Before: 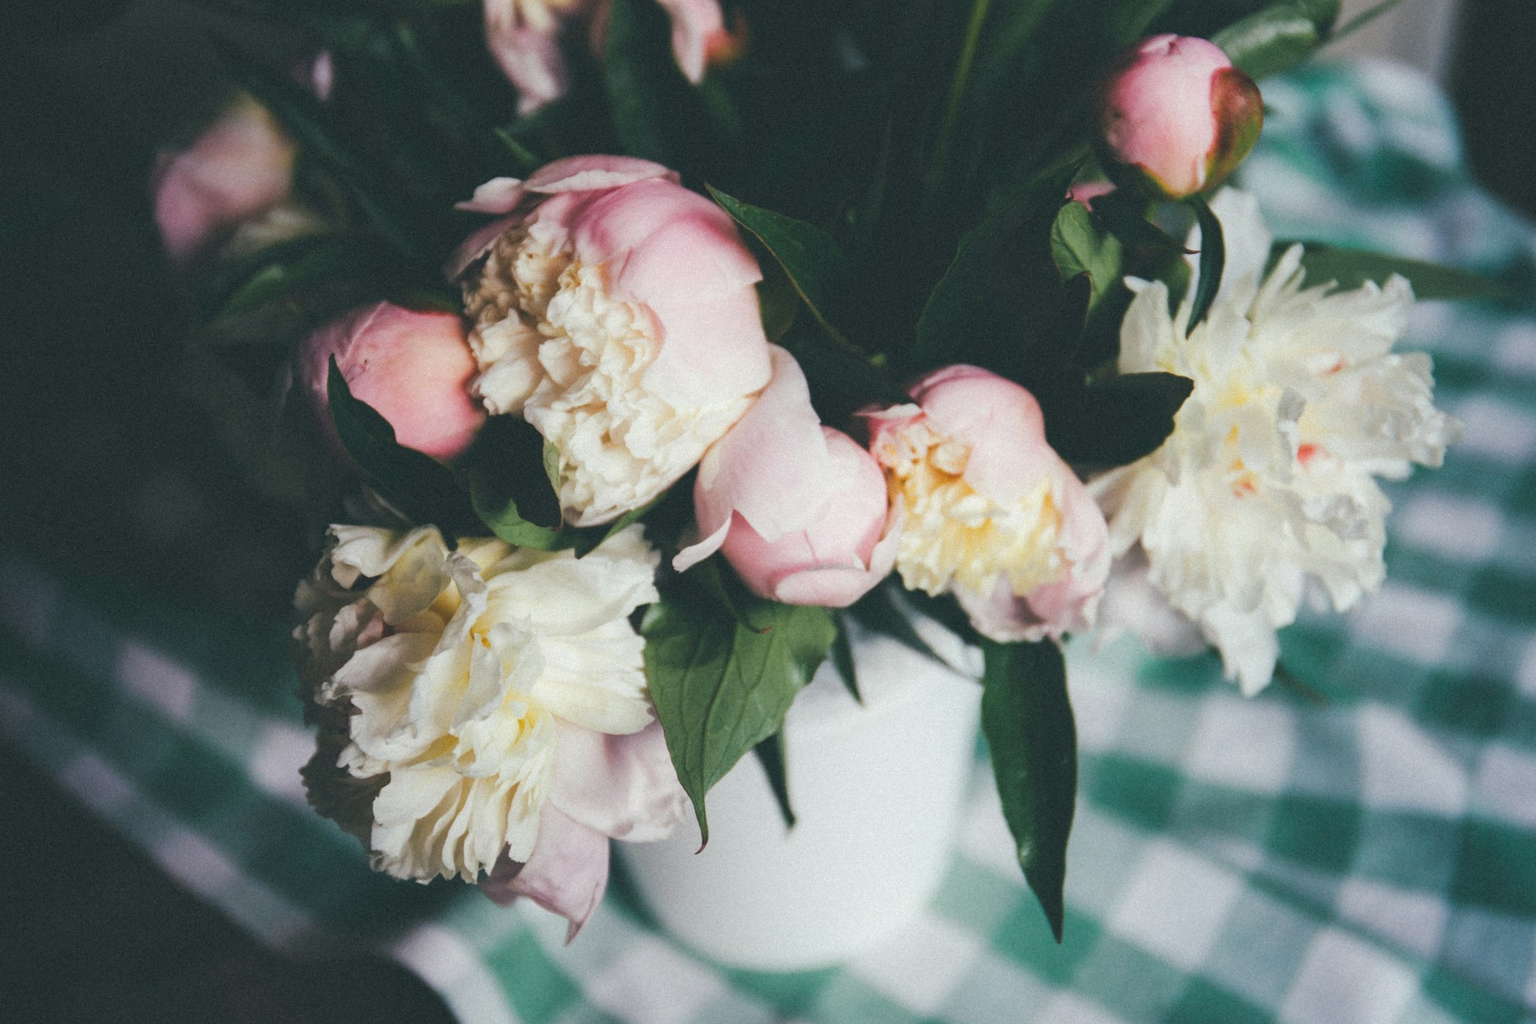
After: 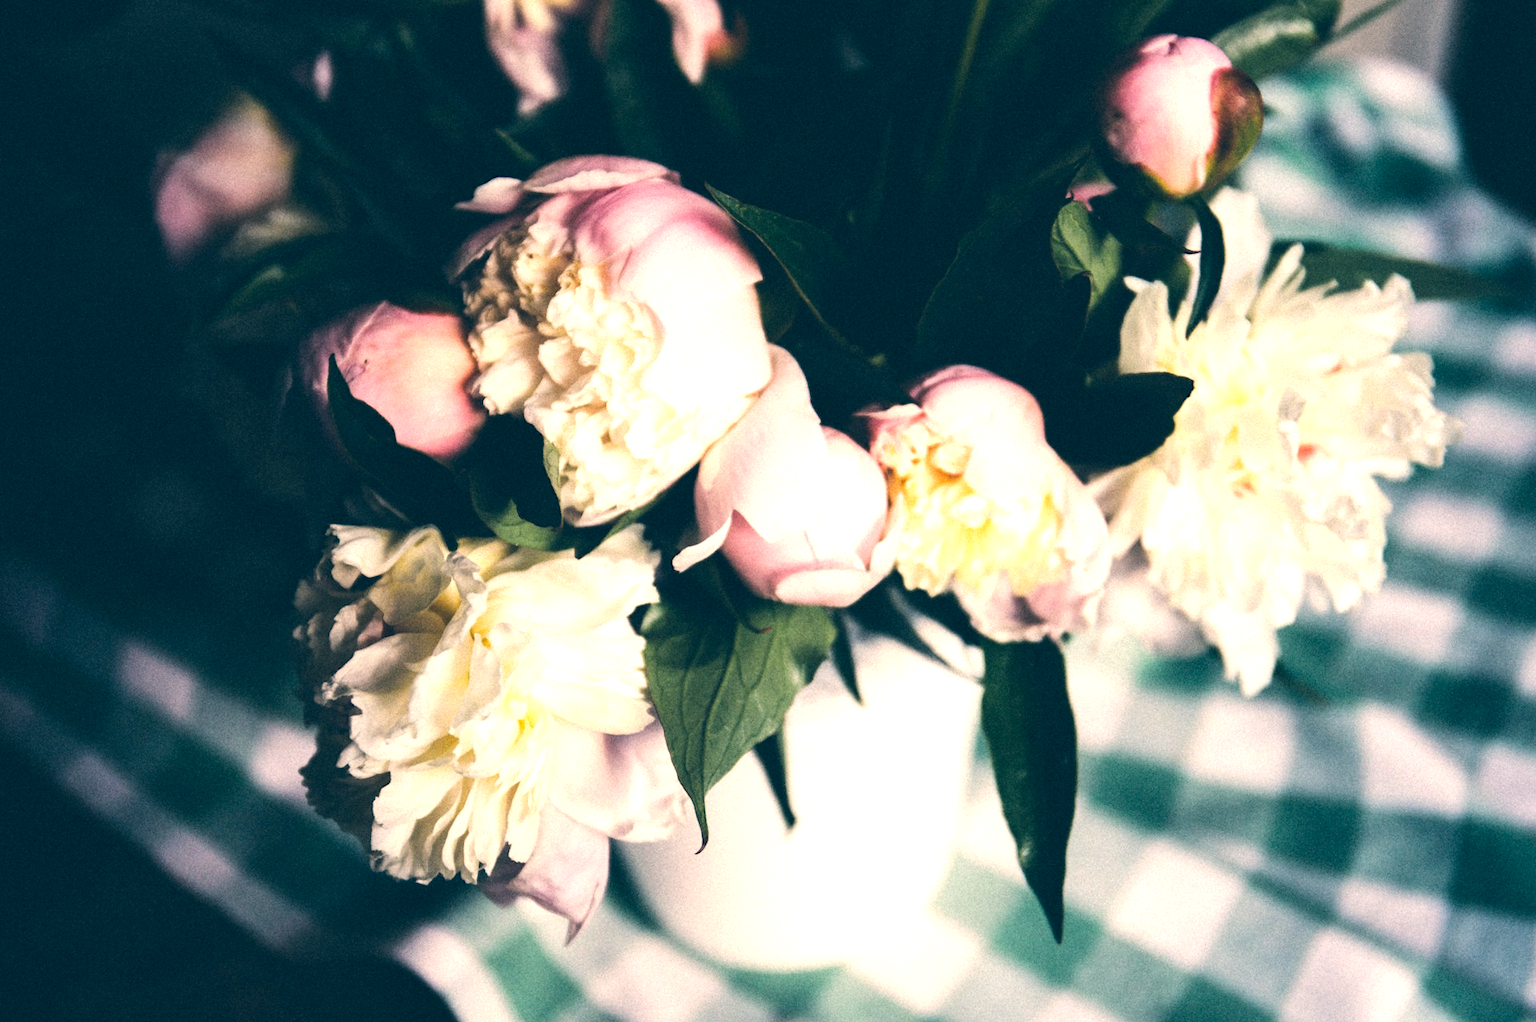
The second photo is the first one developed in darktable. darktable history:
color correction: highlights a* 10.32, highlights b* 14.66, shadows a* -9.59, shadows b* -15.02
crop: top 0.05%, bottom 0.098%
tone equalizer: -8 EV -1.08 EV, -7 EV -1.01 EV, -6 EV -0.867 EV, -5 EV -0.578 EV, -3 EV 0.578 EV, -2 EV 0.867 EV, -1 EV 1.01 EV, +0 EV 1.08 EV, edges refinement/feathering 500, mask exposure compensation -1.57 EV, preserve details no
